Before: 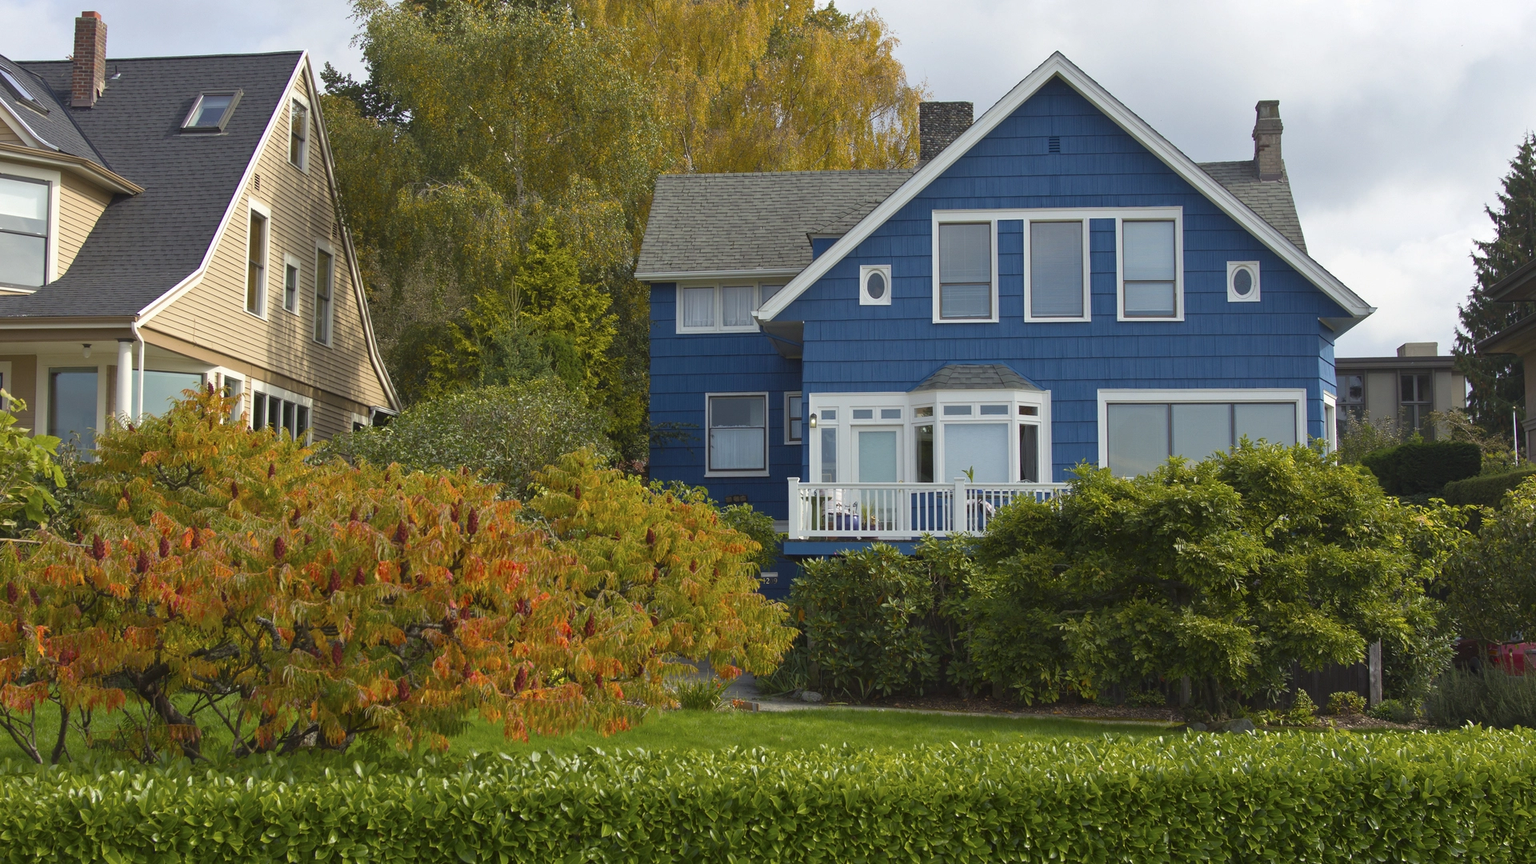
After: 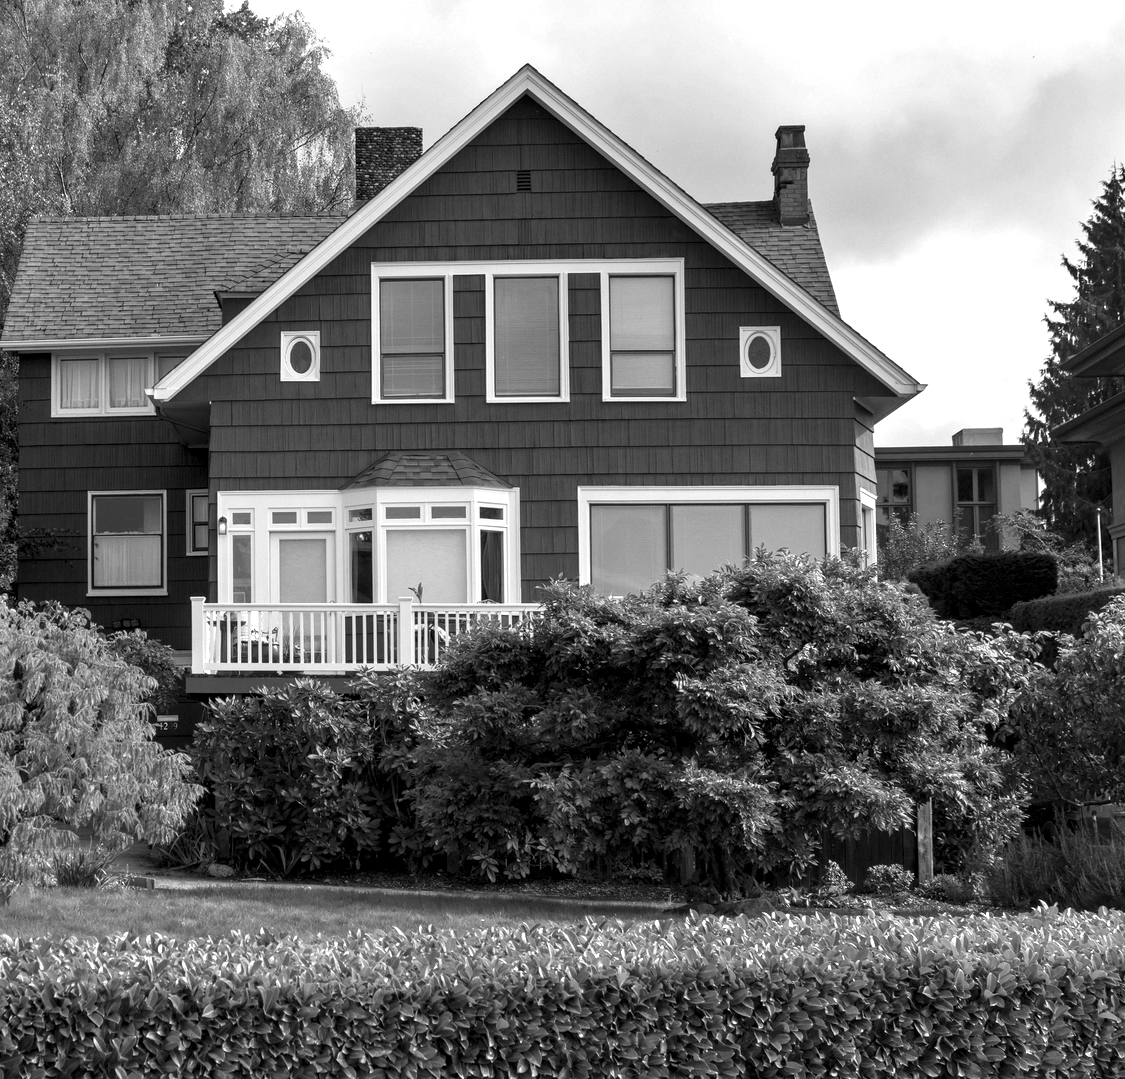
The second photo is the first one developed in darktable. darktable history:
local contrast: highlights 80%, shadows 57%, detail 175%, midtone range 0.602
crop: left 41.402%
monochrome: on, module defaults
